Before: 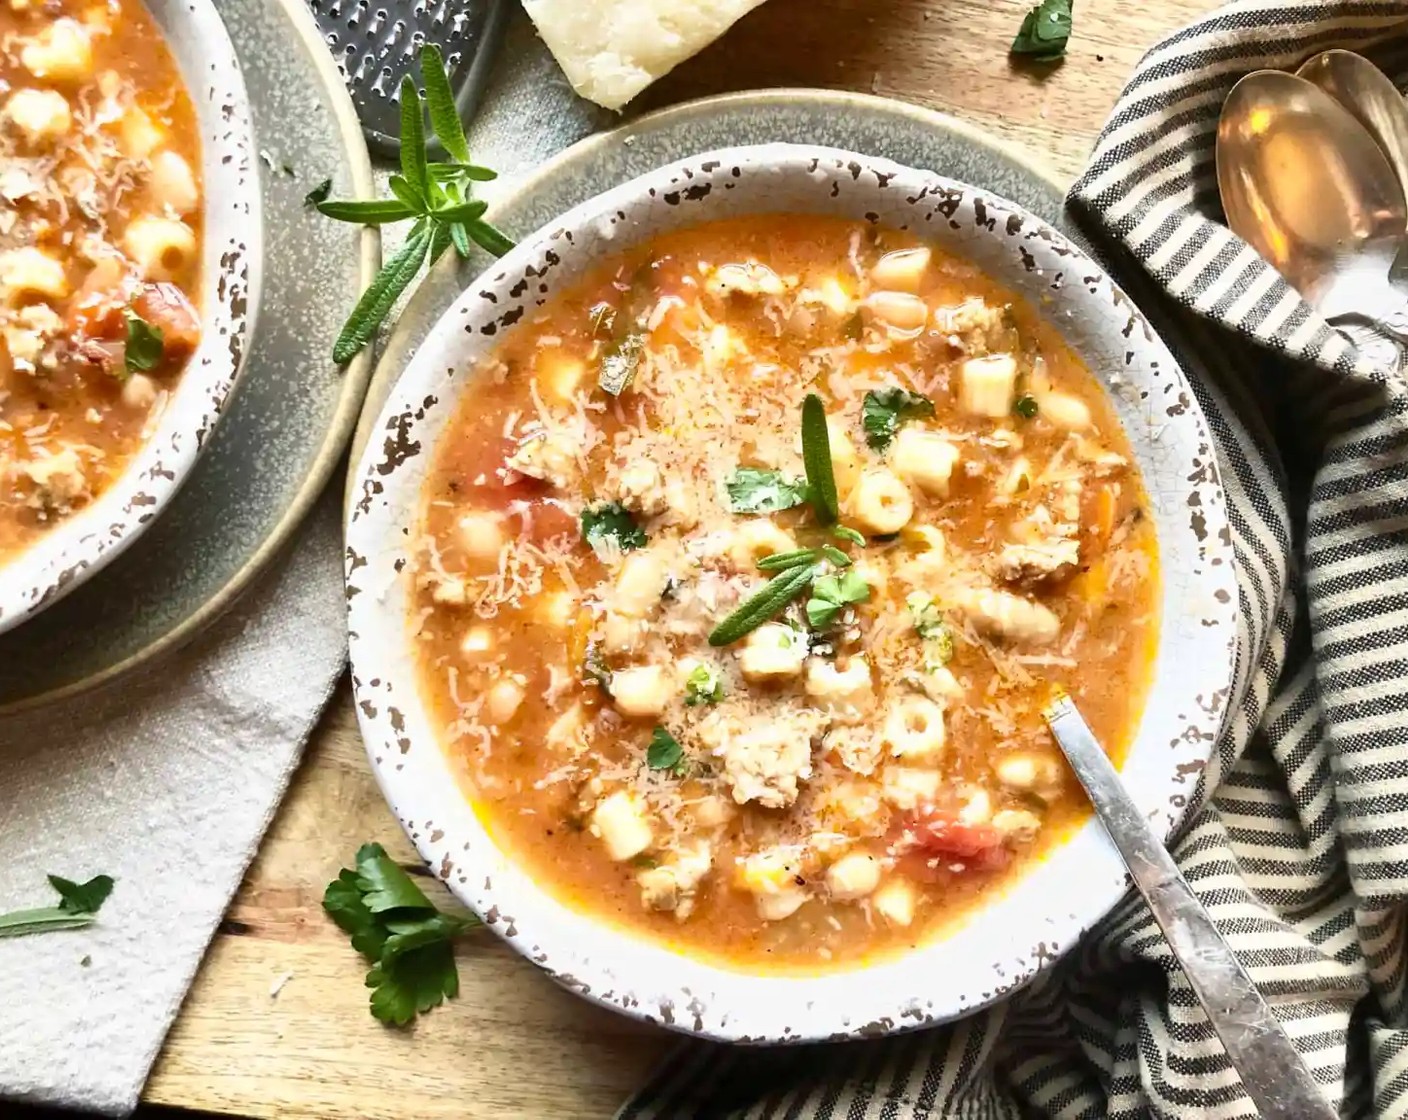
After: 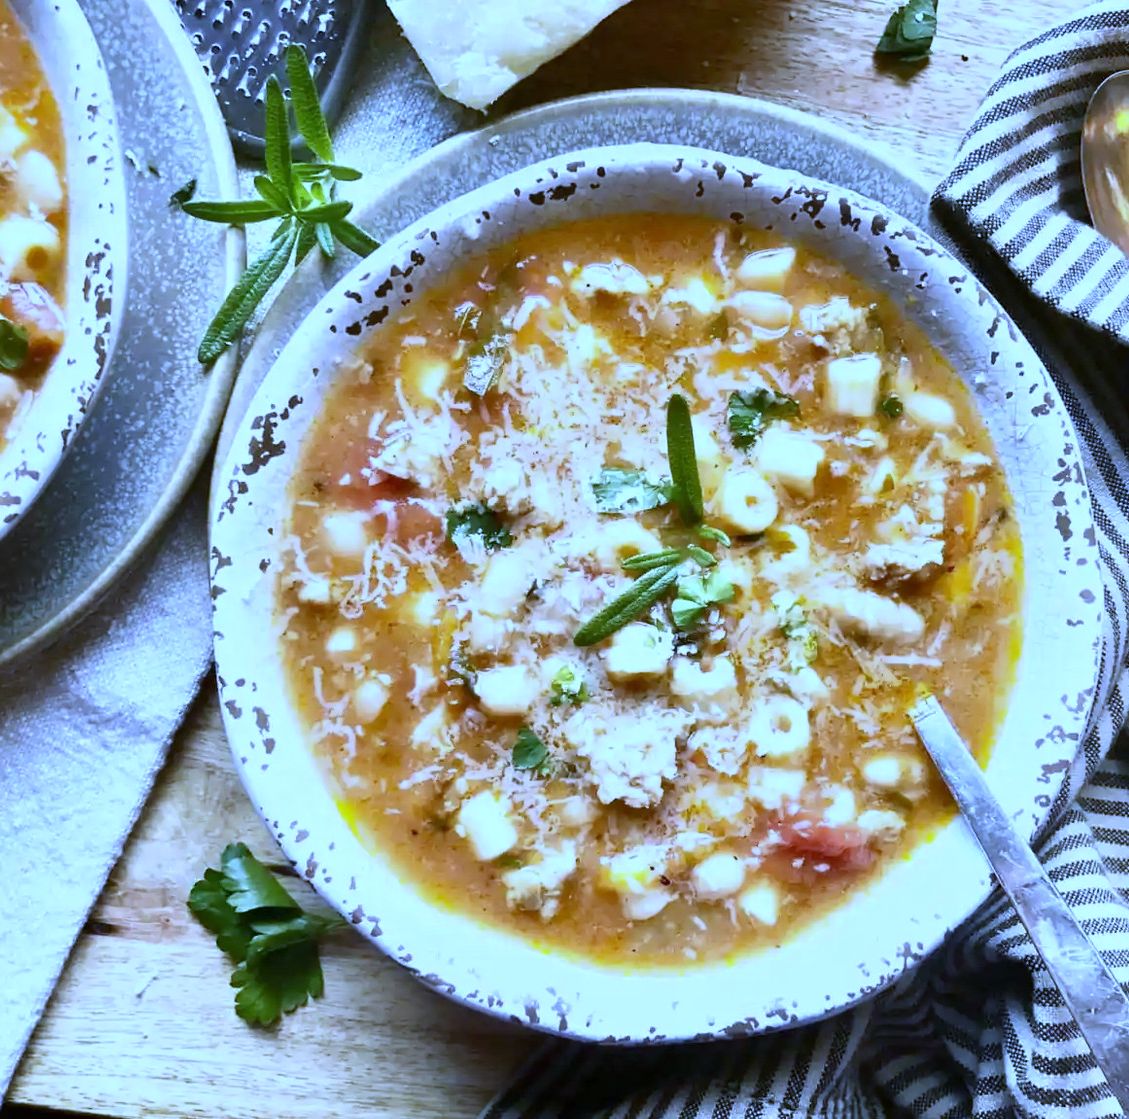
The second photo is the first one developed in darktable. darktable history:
tone equalizer: on, module defaults
white balance: red 0.766, blue 1.537
crop and rotate: left 9.597%, right 10.195%
